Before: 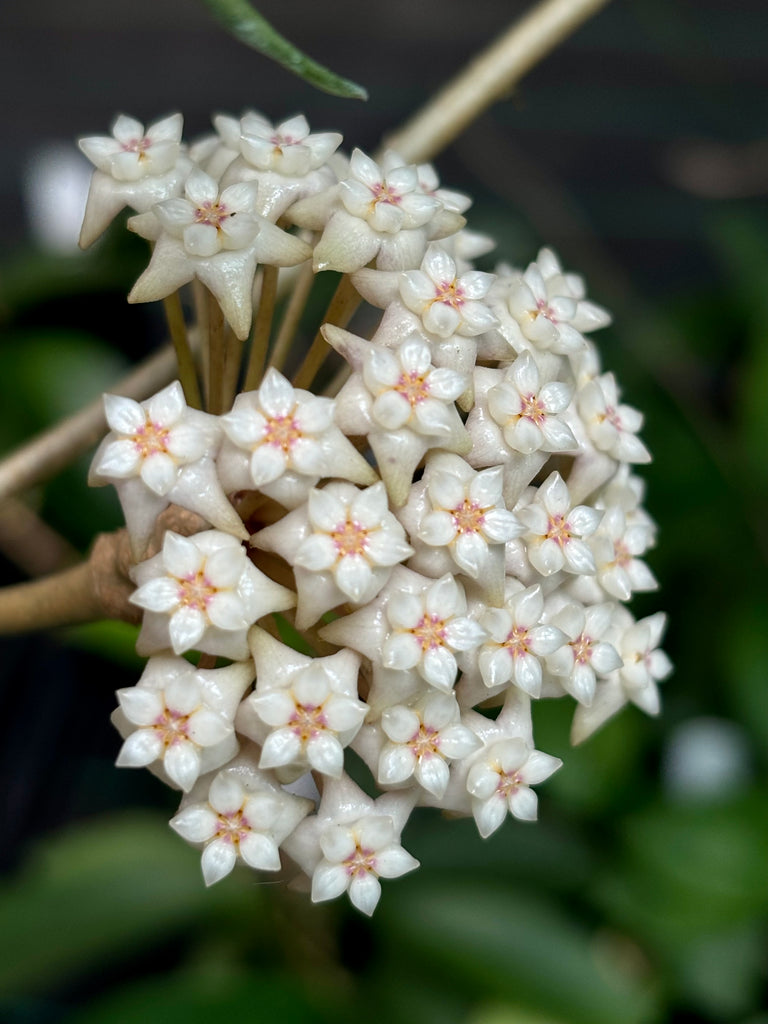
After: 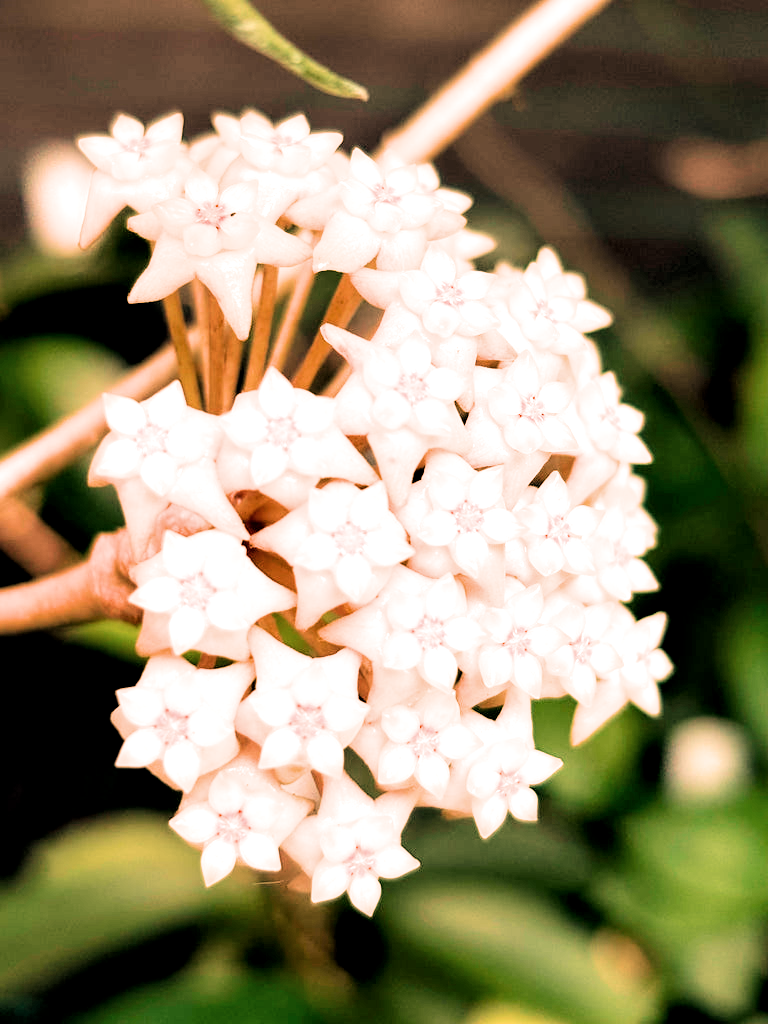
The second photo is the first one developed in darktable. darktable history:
exposure: black level correction 0.001, exposure 1.822 EV, compensate exposure bias true, compensate highlight preservation false
filmic rgb: black relative exposure -5 EV, hardness 2.88, contrast 1.3, highlights saturation mix -30%
contrast brightness saturation: saturation -0.05
local contrast: highlights 100%, shadows 100%, detail 120%, midtone range 0.2
white balance: red 1.467, blue 0.684
